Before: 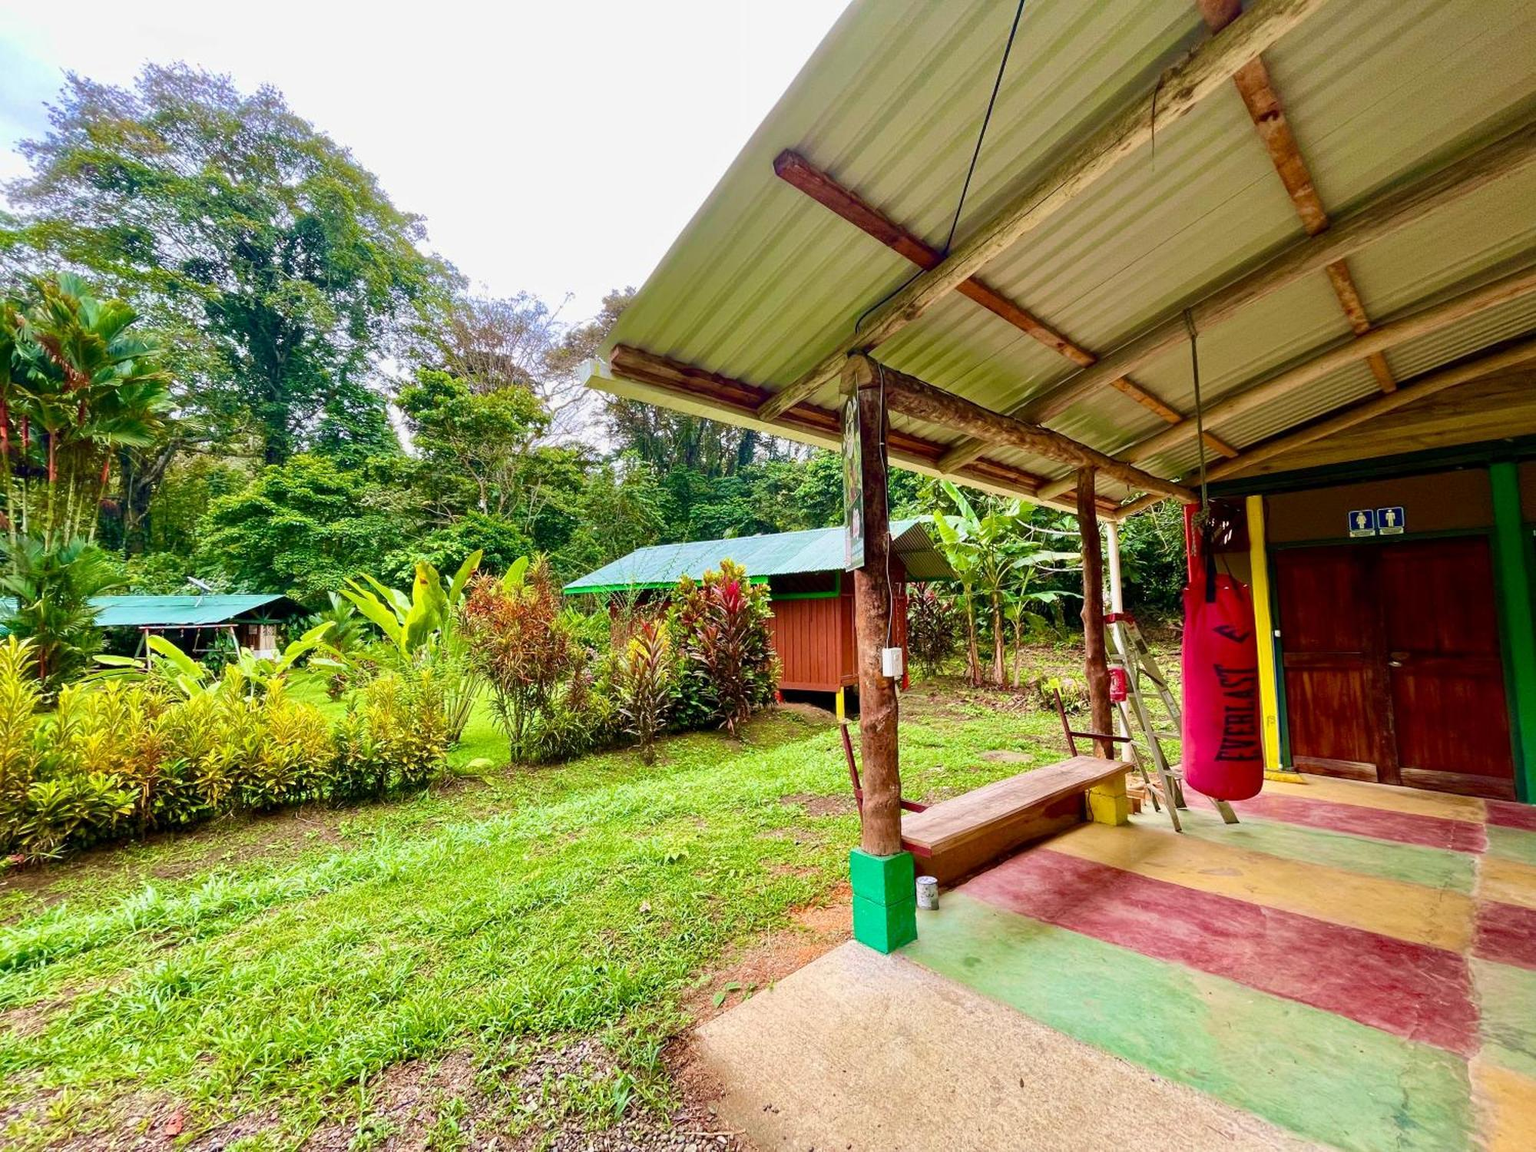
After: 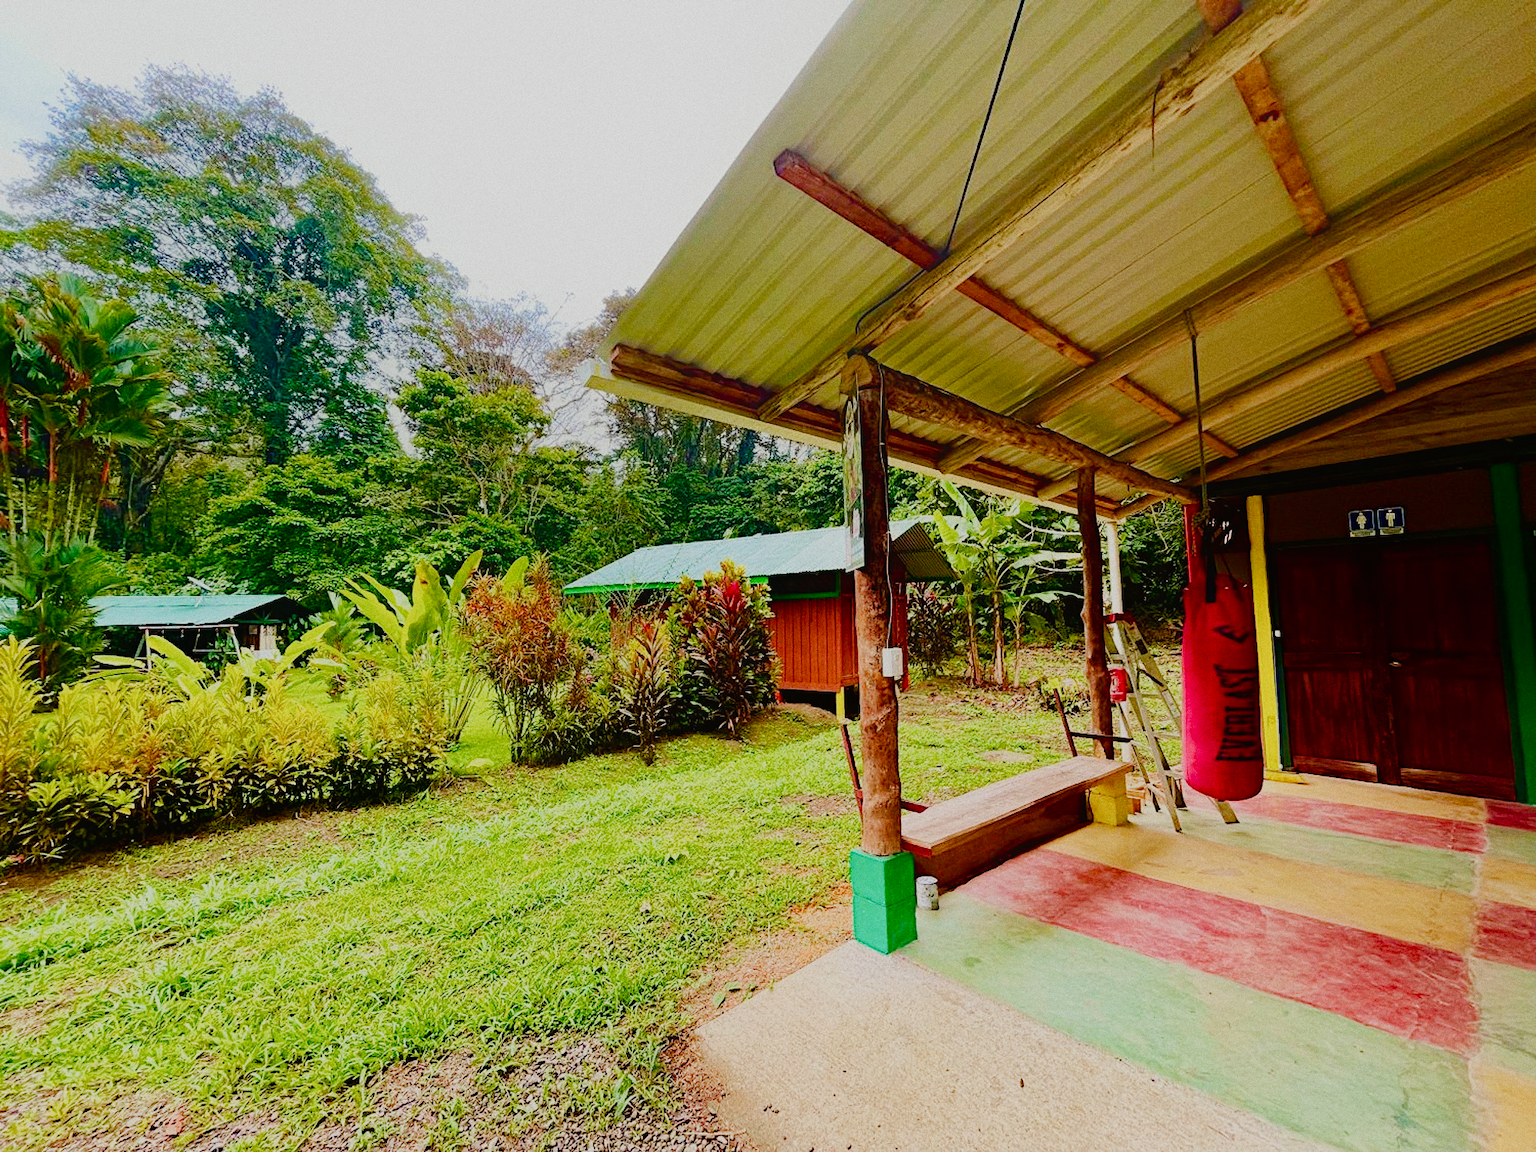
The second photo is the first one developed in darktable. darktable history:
sigmoid "smooth": skew -0.2, preserve hue 0%, red attenuation 0.1, red rotation 0.035, green attenuation 0.1, green rotation -0.017, blue attenuation 0.15, blue rotation -0.052, base primaries Rec2020
contrast equalizer "soft": octaves 7, y [[0.6 ×6], [0.55 ×6], [0 ×6], [0 ×6], [0 ×6]], mix -1
color balance rgb "basic colorfulness: standard": perceptual saturation grading › global saturation 20%, perceptual saturation grading › highlights -25%, perceptual saturation grading › shadows 25%
color balance rgb "filmic contrast": global offset › luminance 0.5%, perceptual brilliance grading › highlights 10%, perceptual brilliance grading › mid-tones 5%, perceptual brilliance grading › shadows -10%
color balance rgb "blue and orange": shadows lift › chroma 7%, shadows lift › hue 249°, highlights gain › chroma 5%, highlights gain › hue 34.5°
diffuse or sharpen "sharpen demosaicing: AA filter": edge sensitivity 1, 1st order anisotropy 100%, 2nd order anisotropy 100%, 3rd order anisotropy 100%, 4th order anisotropy 100%, 1st order speed -25%, 2nd order speed -25%, 3rd order speed -25%, 4th order speed -25%
diffuse or sharpen "1": radius span 32, 1st order speed 50%, 2nd order speed 50%, 3rd order speed 50%, 4th order speed 50% | blend: blend mode normal, opacity 25%; mask: uniform (no mask)
grain: coarseness 0.47 ISO
rgb primaries "nice": tint hue 2.13°, tint purity 0.7%, red hue 0.028, red purity 1.09, green hue 0.023, green purity 1.08, blue hue -0.084, blue purity 1.17
exposure "magic lantern defaults": compensate highlight preservation false
